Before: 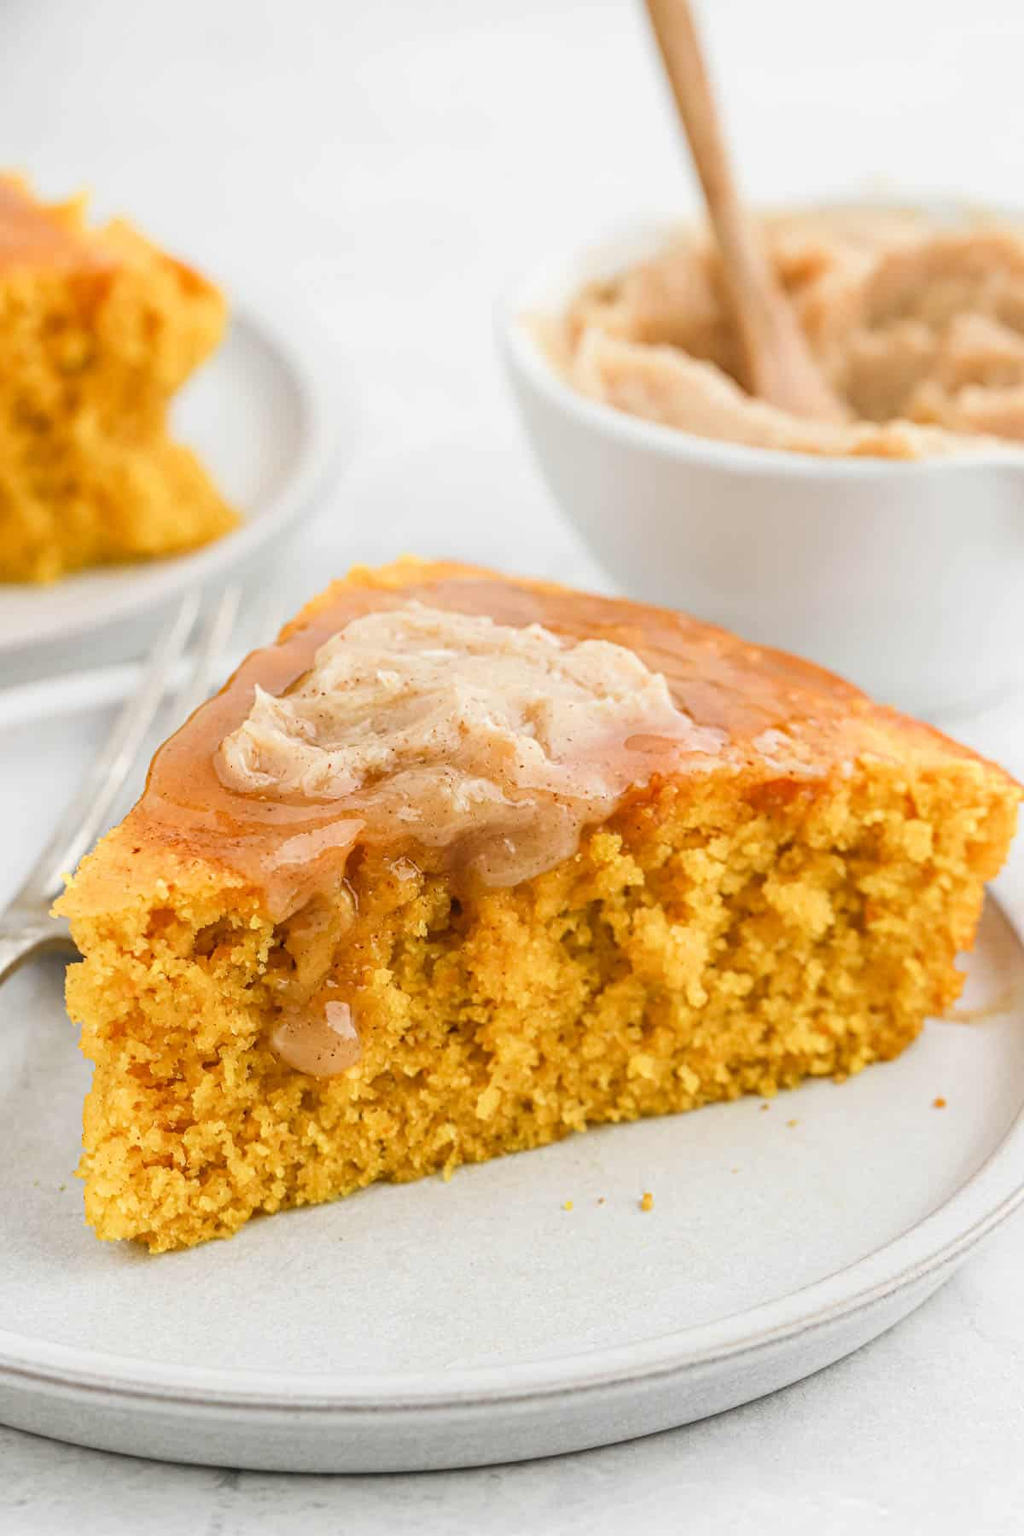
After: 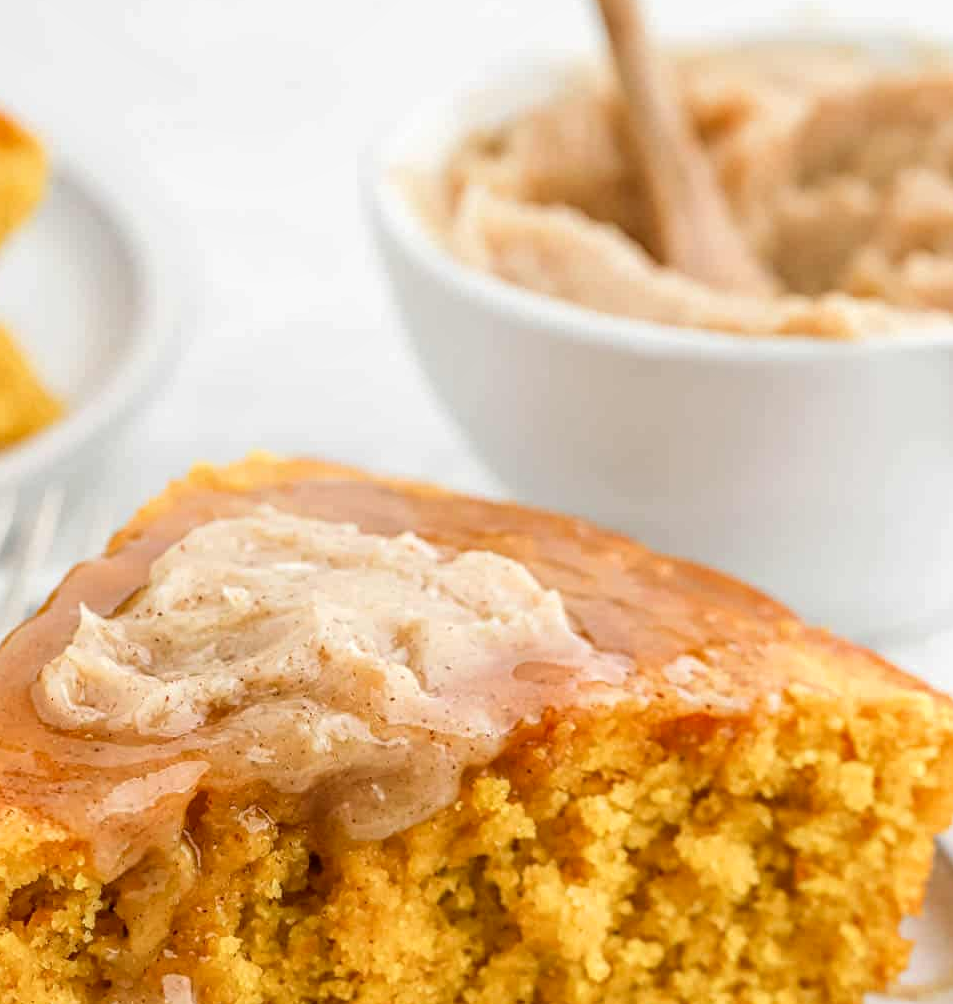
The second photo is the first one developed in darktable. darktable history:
crop: left 18.307%, top 11.074%, right 2.275%, bottom 33.104%
local contrast: on, module defaults
